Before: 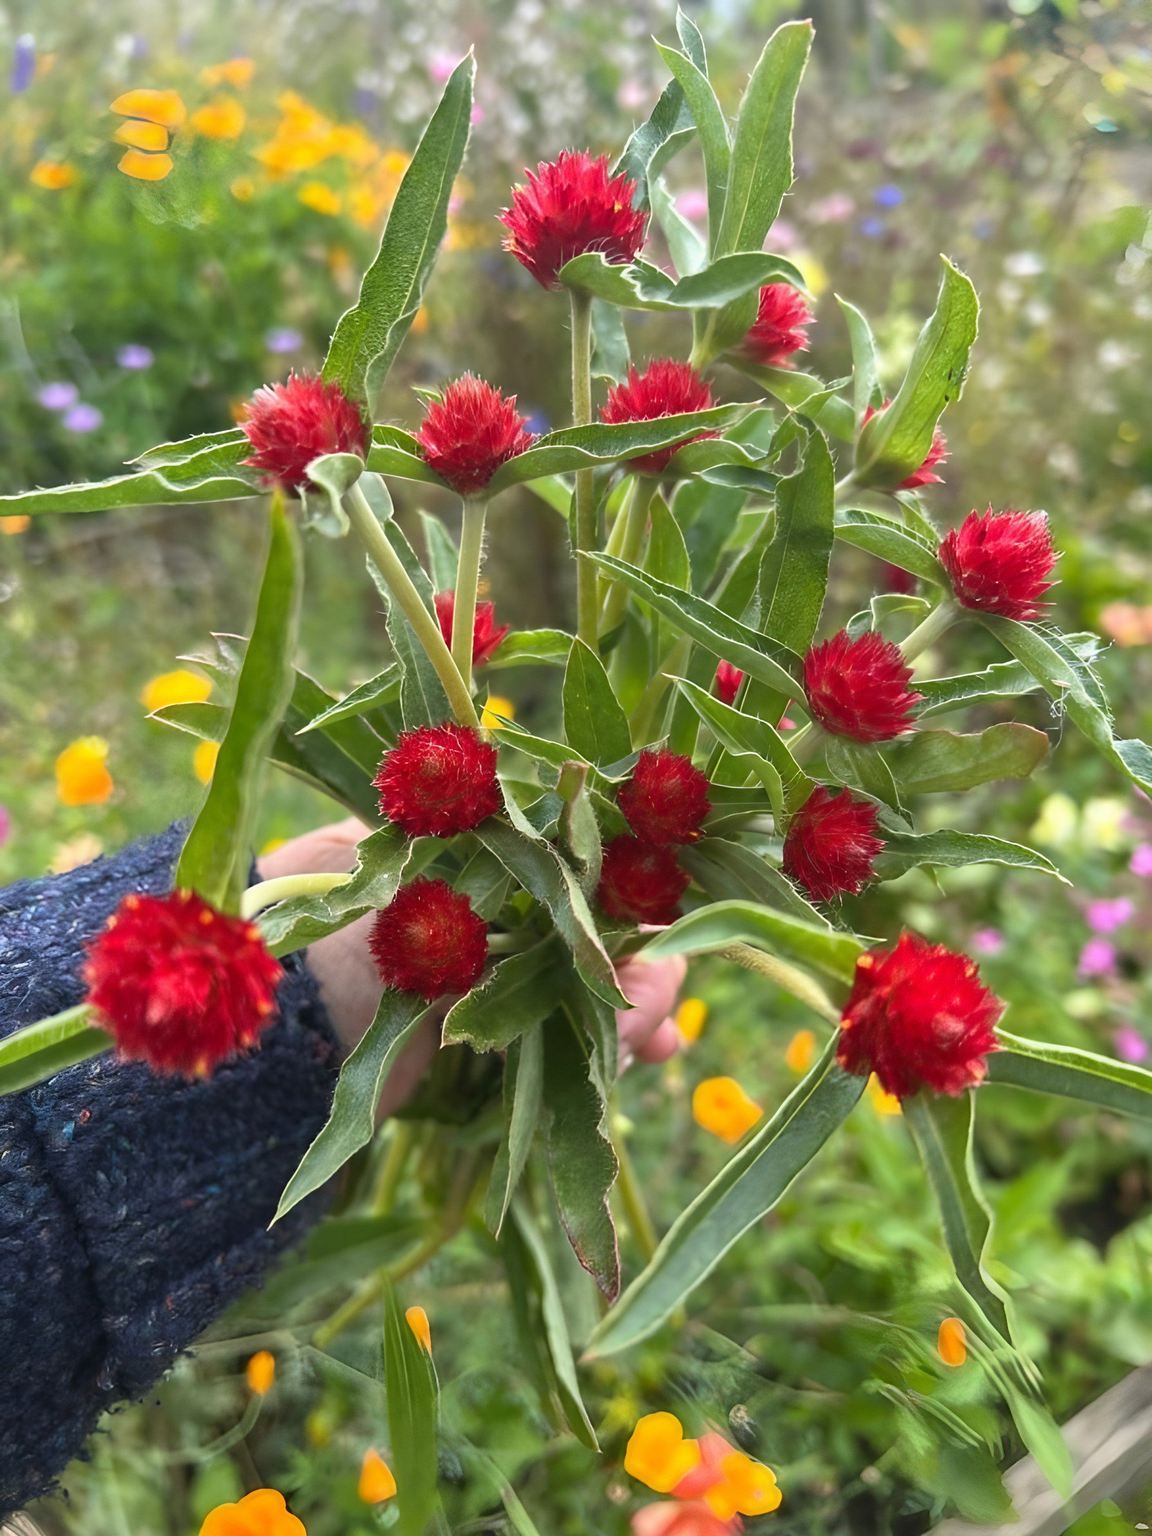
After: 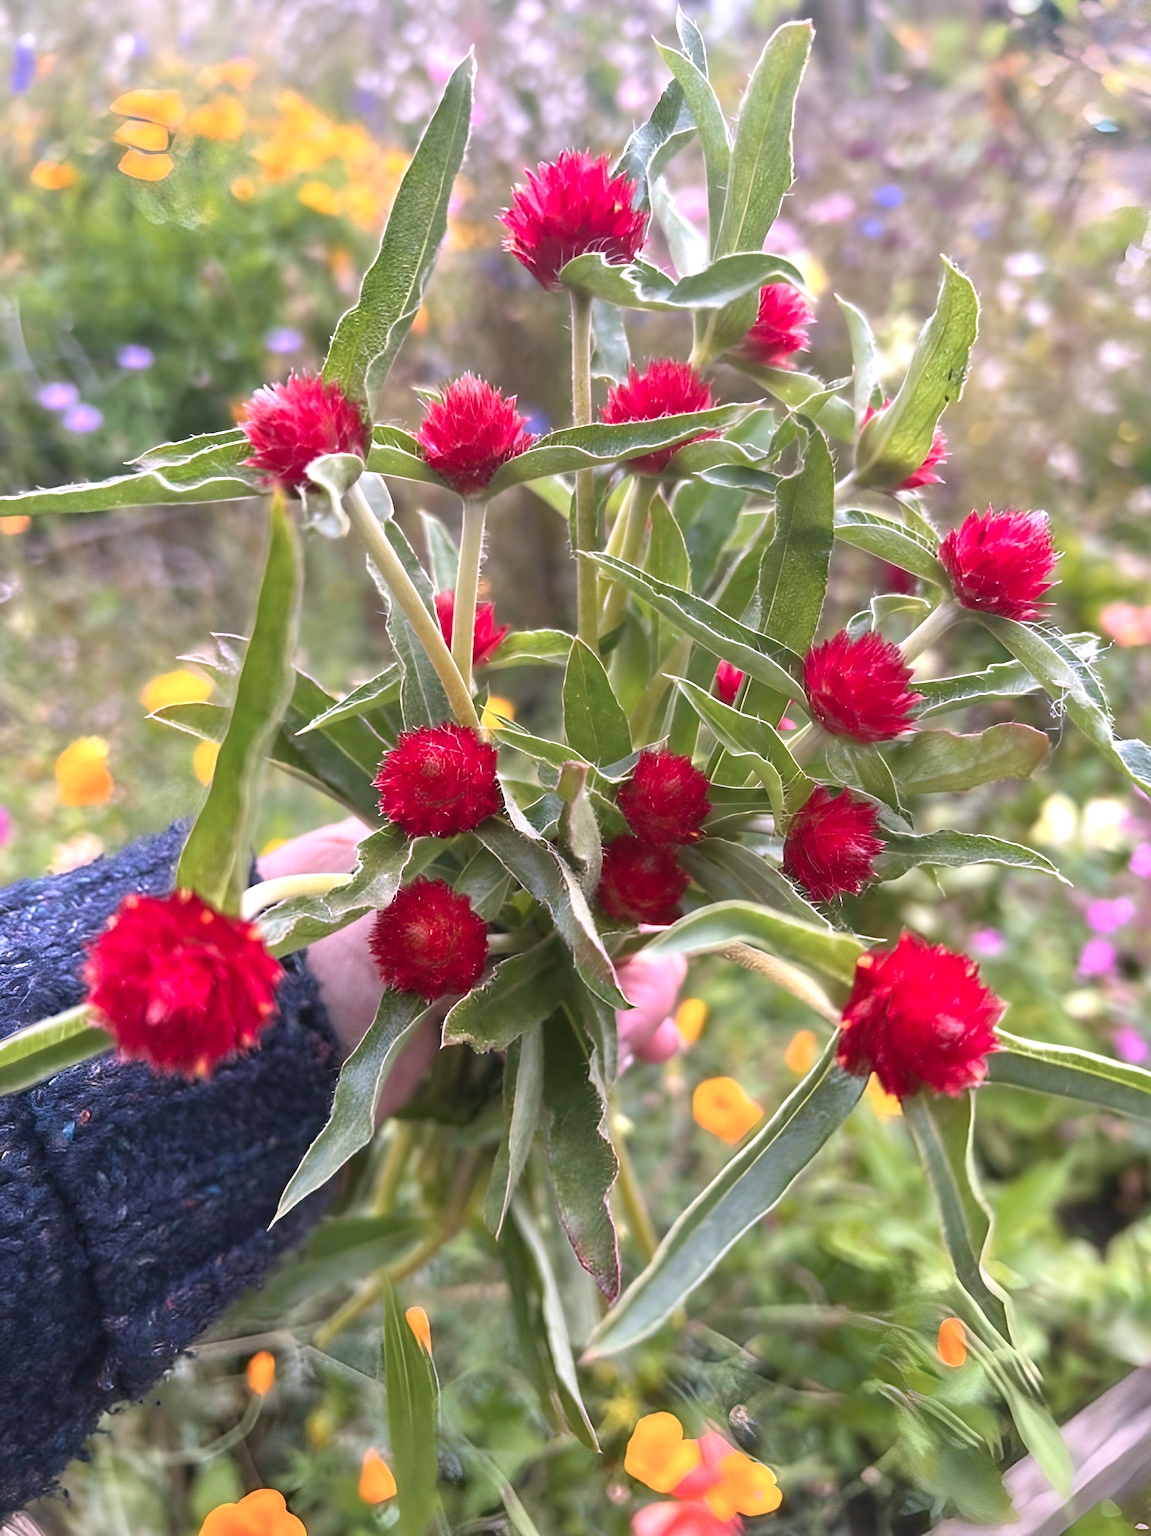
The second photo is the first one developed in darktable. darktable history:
color correction: highlights a* 15.46, highlights b* -20.56
exposure: black level correction 0, exposure 0.4 EV, compensate exposure bias true, compensate highlight preservation false
